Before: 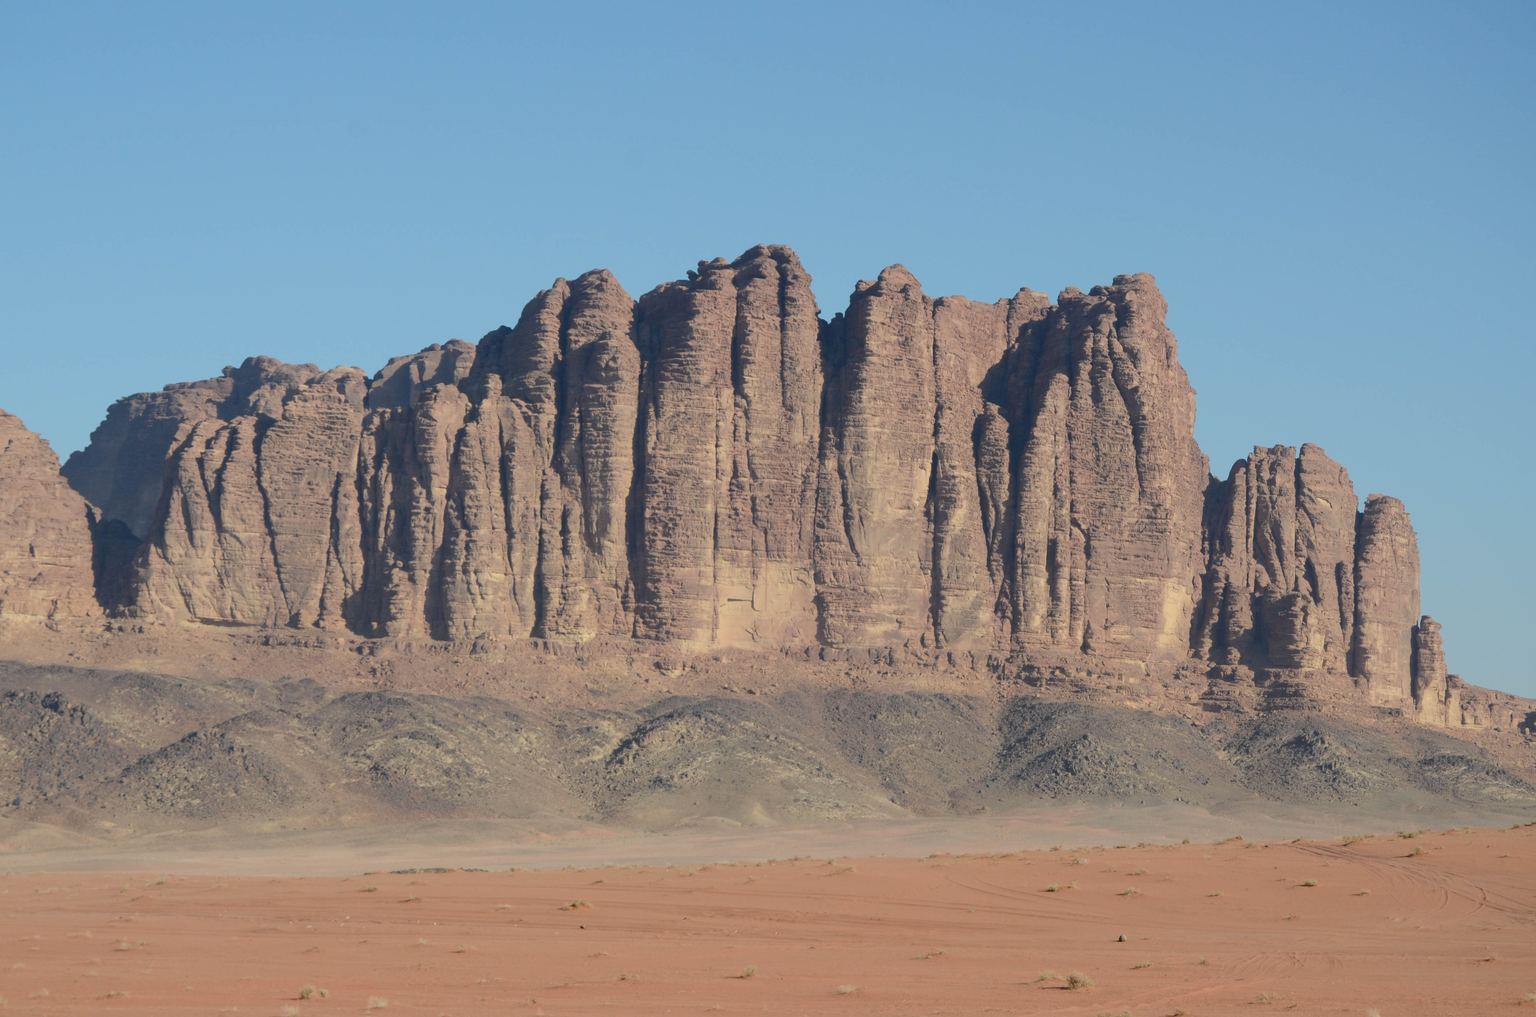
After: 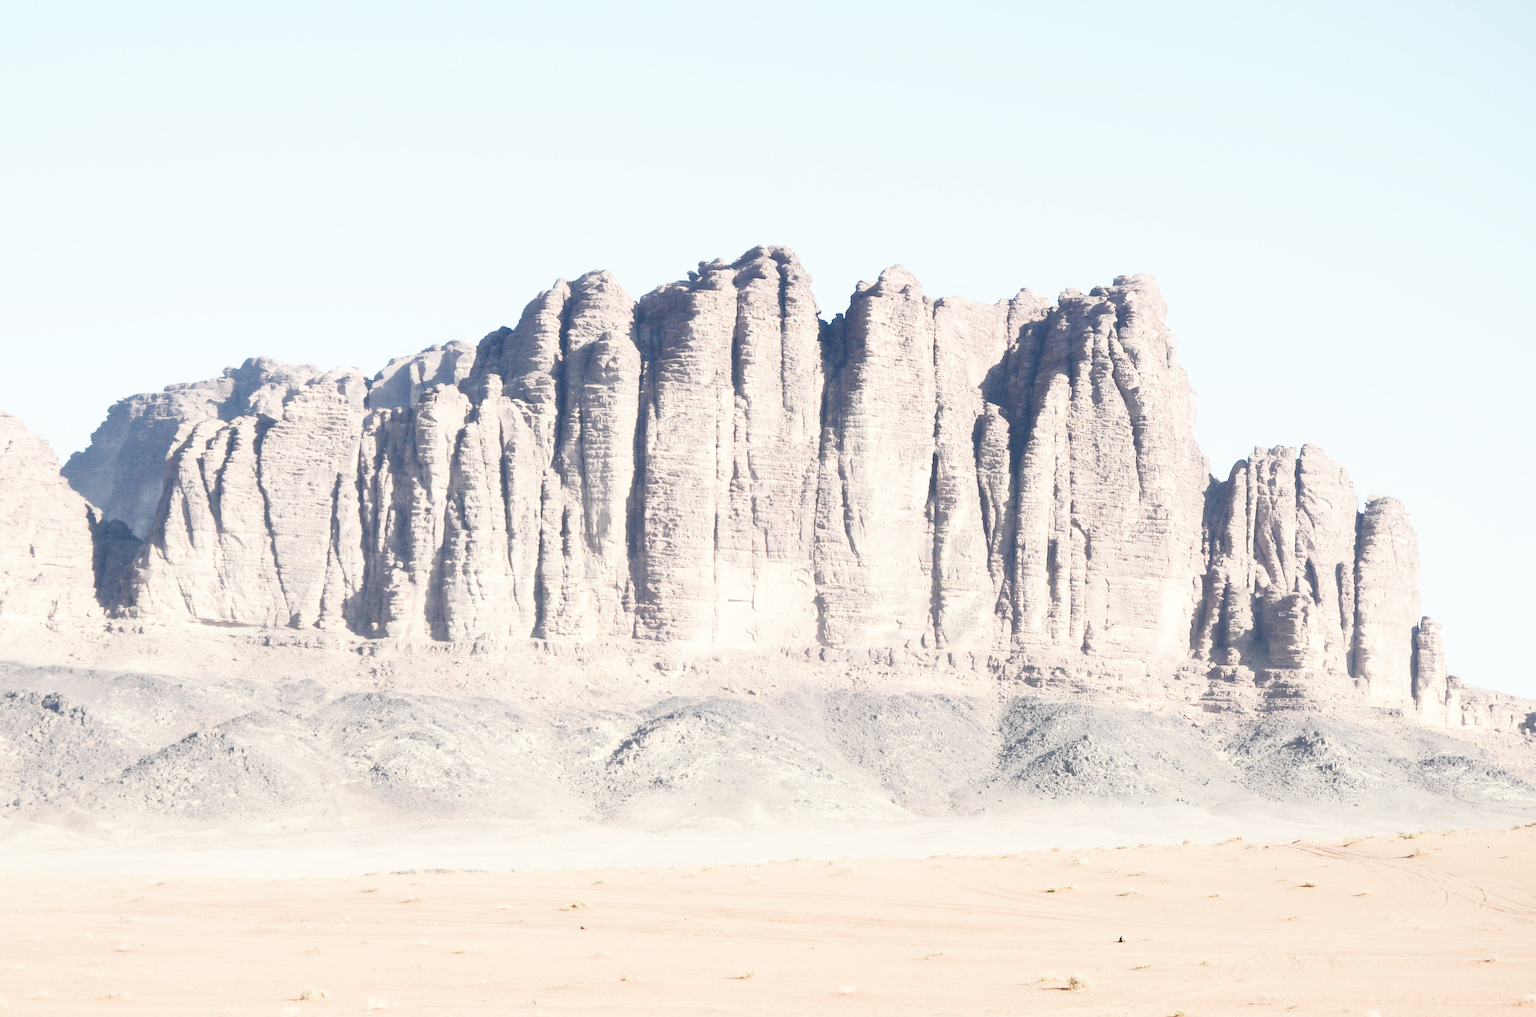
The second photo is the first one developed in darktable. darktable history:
exposure: exposure 0.696 EV, compensate highlight preservation false
color correction: highlights b* -0.012, saturation 0.594
base curve: curves: ch0 [(0, 0) (0.007, 0.004) (0.027, 0.03) (0.046, 0.07) (0.207, 0.54) (0.442, 0.872) (0.673, 0.972) (1, 1)], preserve colors none
contrast equalizer: octaves 7, y [[0.502, 0.505, 0.512, 0.529, 0.564, 0.588], [0.5 ×6], [0.502, 0.505, 0.512, 0.529, 0.564, 0.588], [0, 0.001, 0.001, 0.004, 0.008, 0.011], [0, 0.001, 0.001, 0.004, 0.008, 0.011]], mix -0.983
sharpen: on, module defaults
